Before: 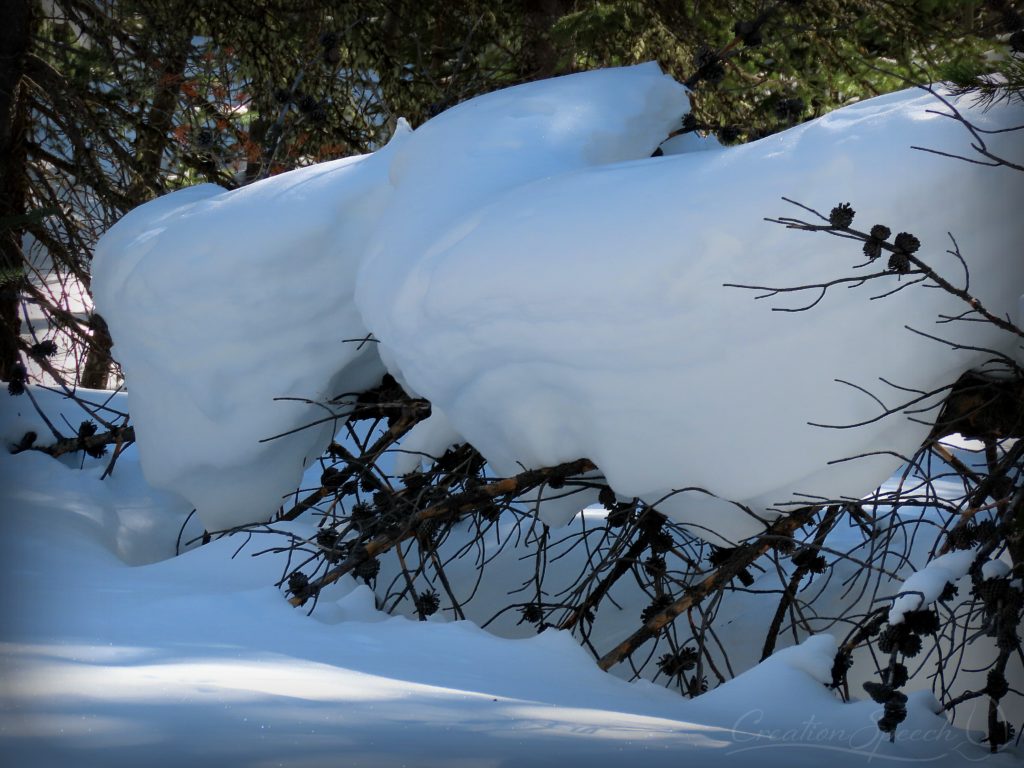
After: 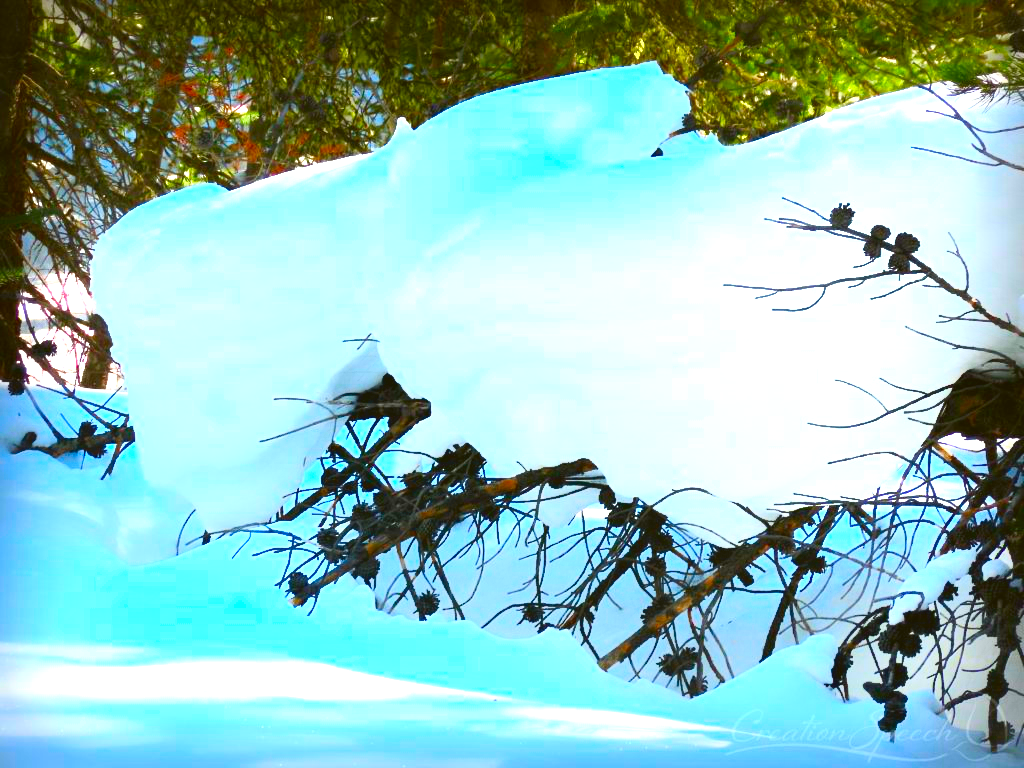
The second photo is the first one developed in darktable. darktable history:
exposure: black level correction 0, exposure 1.5 EV, compensate exposure bias true, compensate highlight preservation false
color balance rgb: perceptual saturation grading › mid-tones 6.33%, perceptual saturation grading › shadows 72.44%, perceptual brilliance grading › highlights 11.59%, contrast 5.05%
contrast equalizer: octaves 7, y [[0.6 ×6], [0.55 ×6], [0 ×6], [0 ×6], [0 ×6]], mix -1
color correction: highlights a* -1.43, highlights b* 10.12, shadows a* 0.395, shadows b* 19.35
contrast brightness saturation: contrast 0.2, brightness 0.2, saturation 0.8
